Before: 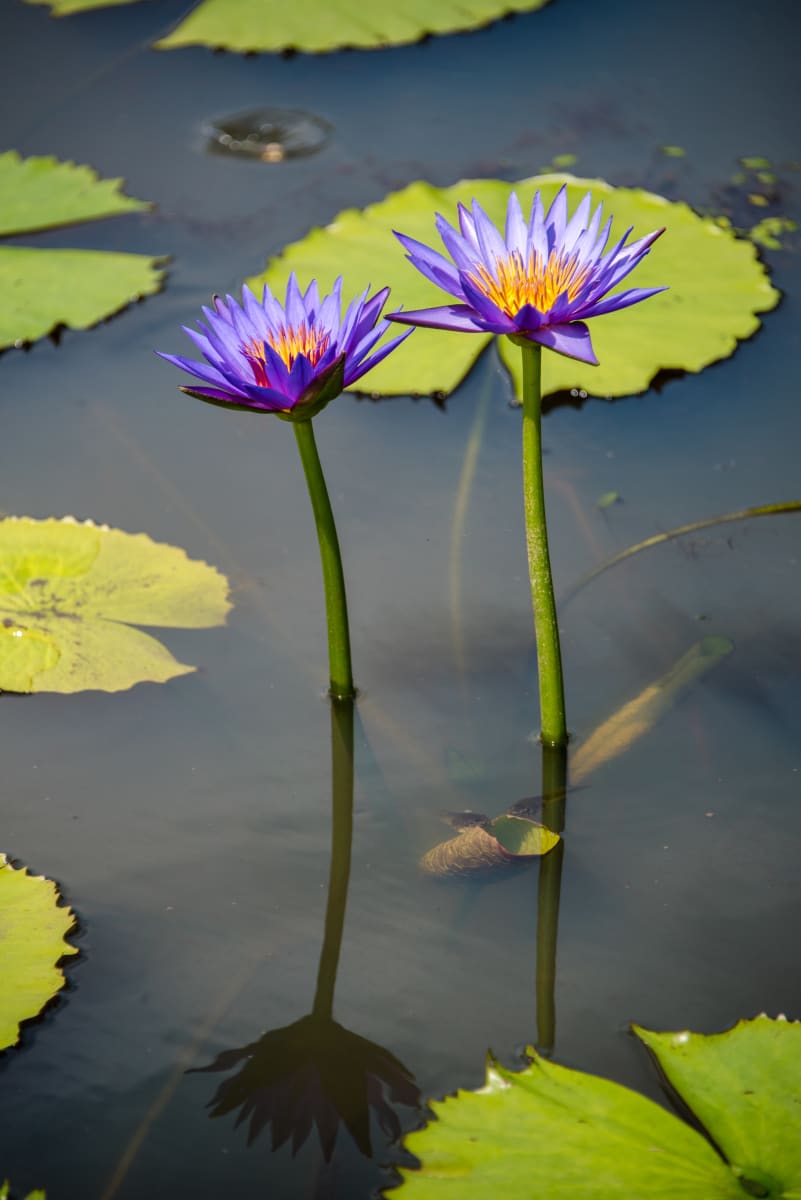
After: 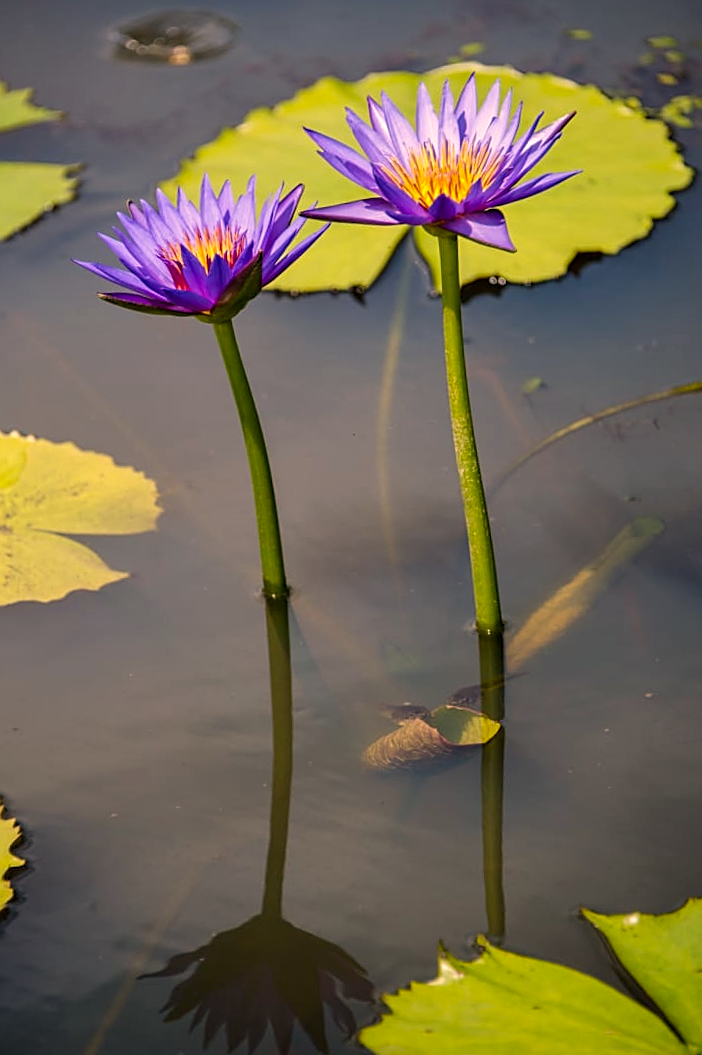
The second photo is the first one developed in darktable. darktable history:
sharpen: on, module defaults
color correction: highlights a* 11.48, highlights b* 12.06
crop and rotate: angle 2.81°, left 6.01%, top 5.703%
levels: black 3.85%, levels [0, 0.492, 0.984]
